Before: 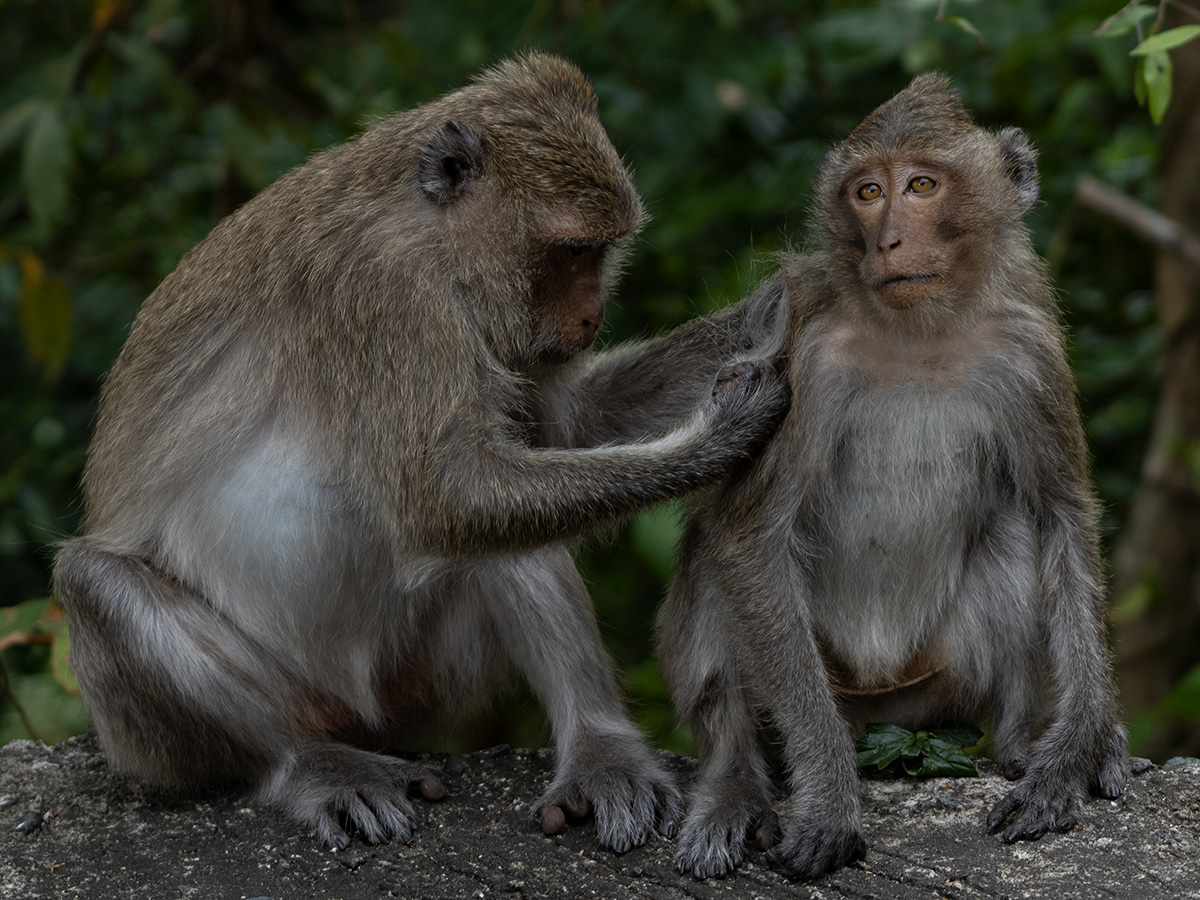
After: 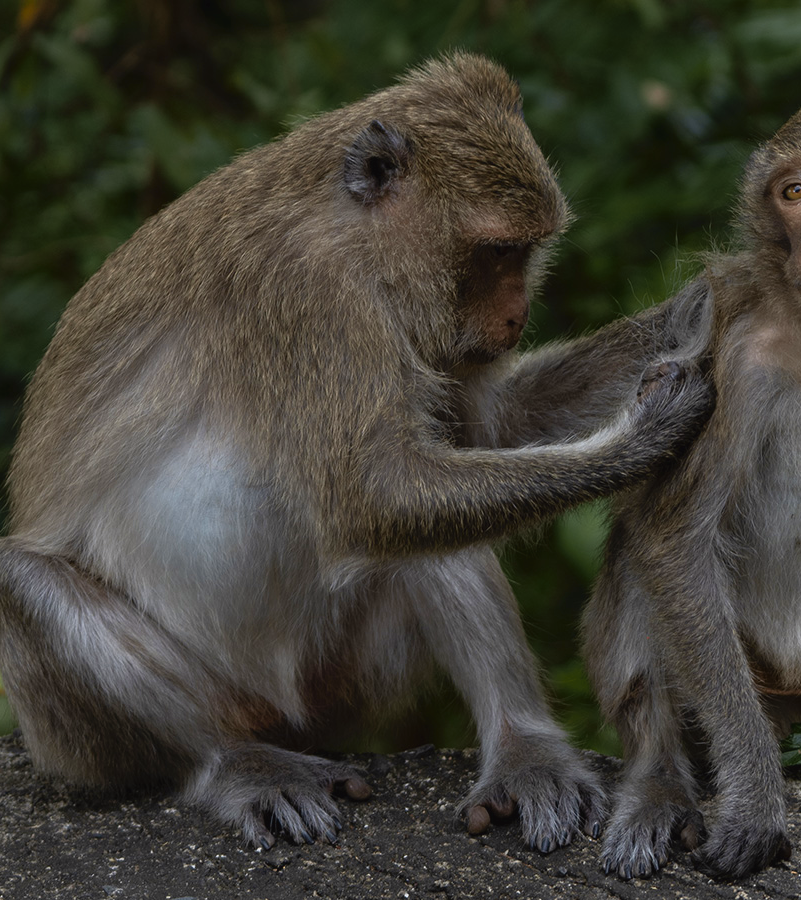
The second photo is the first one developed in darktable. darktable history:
crop and rotate: left 6.304%, right 26.889%
tone curve: curves: ch0 [(0, 0.024) (0.119, 0.146) (0.474, 0.485) (0.718, 0.739) (0.817, 0.839) (1, 0.998)]; ch1 [(0, 0) (0.377, 0.416) (0.439, 0.451) (0.477, 0.477) (0.501, 0.503) (0.538, 0.544) (0.58, 0.602) (0.664, 0.676) (0.783, 0.804) (1, 1)]; ch2 [(0, 0) (0.38, 0.405) (0.463, 0.456) (0.498, 0.497) (0.524, 0.535) (0.578, 0.576) (0.648, 0.665) (1, 1)], color space Lab, independent channels, preserve colors none
